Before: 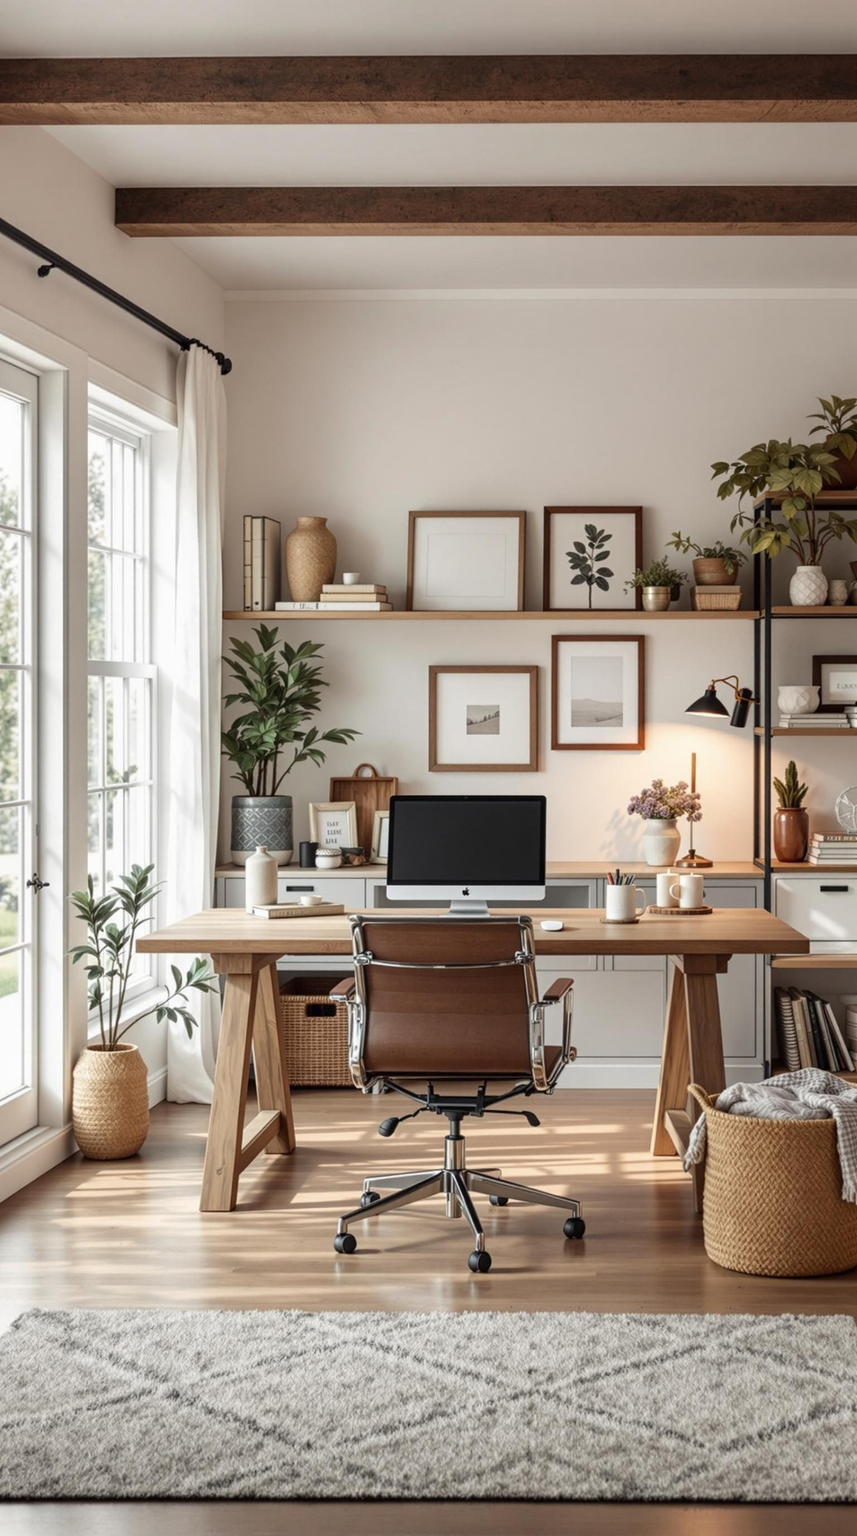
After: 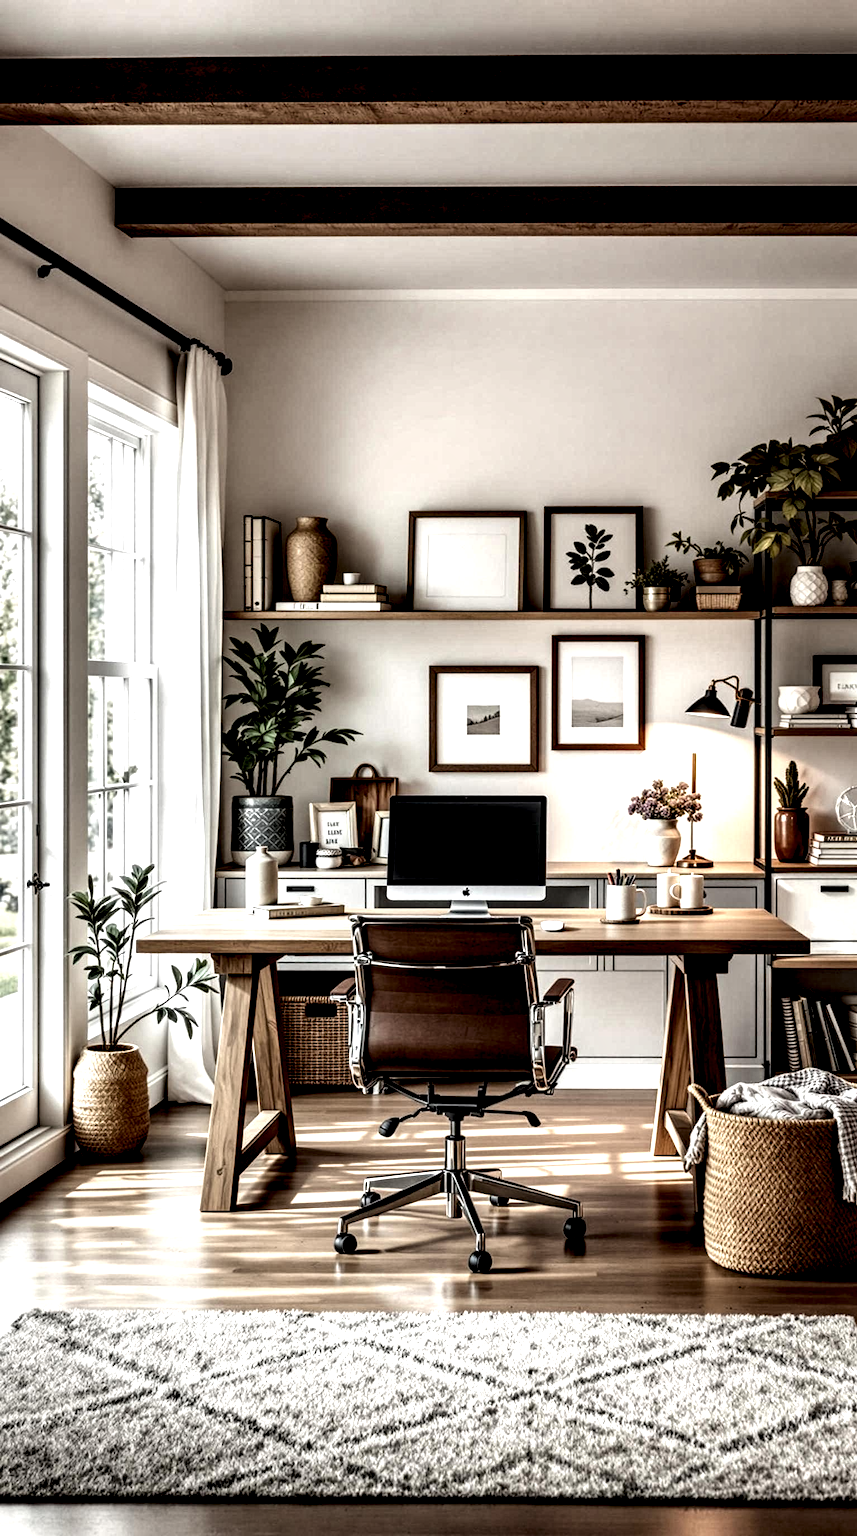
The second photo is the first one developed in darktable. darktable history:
local contrast: highlights 115%, shadows 42%, detail 293%
tone equalizer: on, module defaults
